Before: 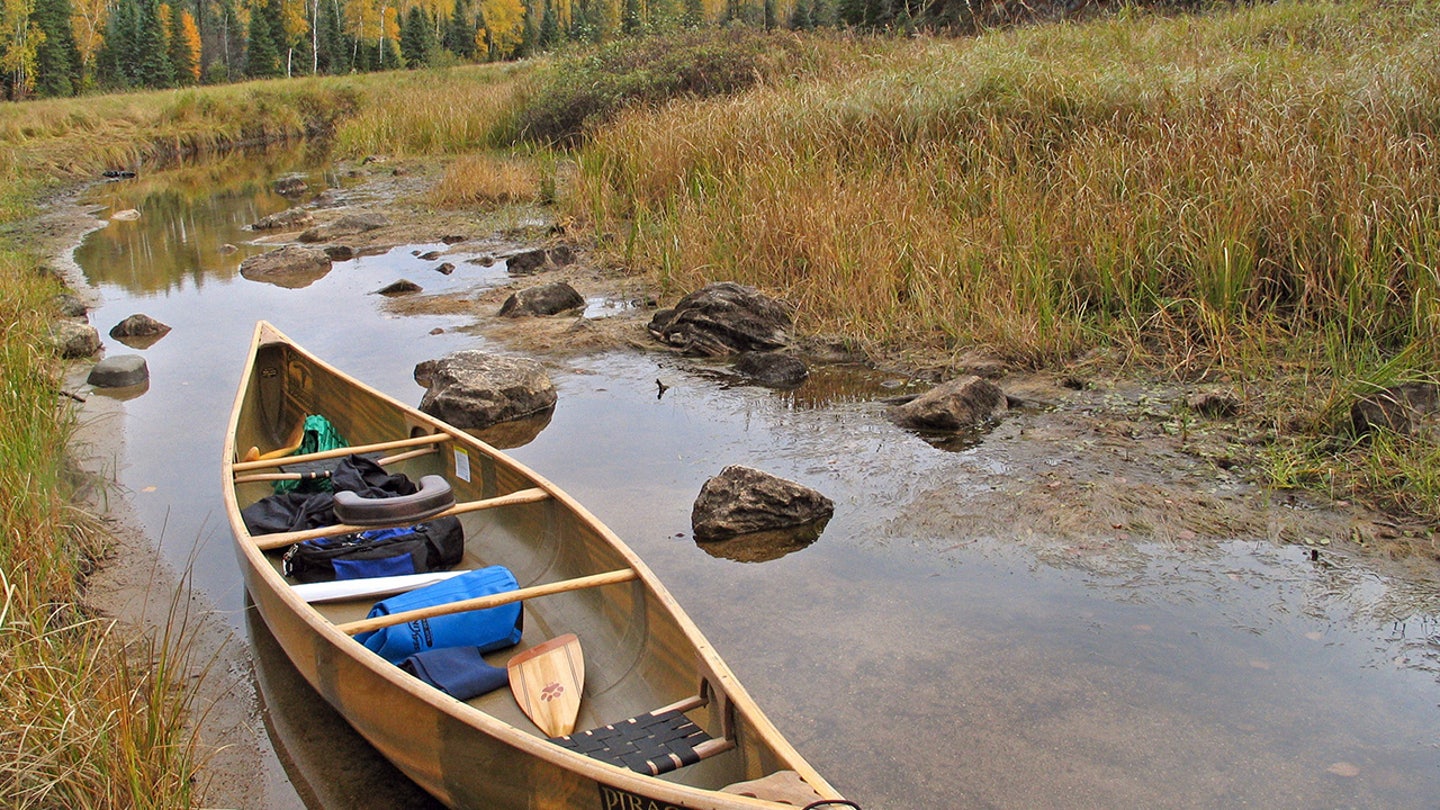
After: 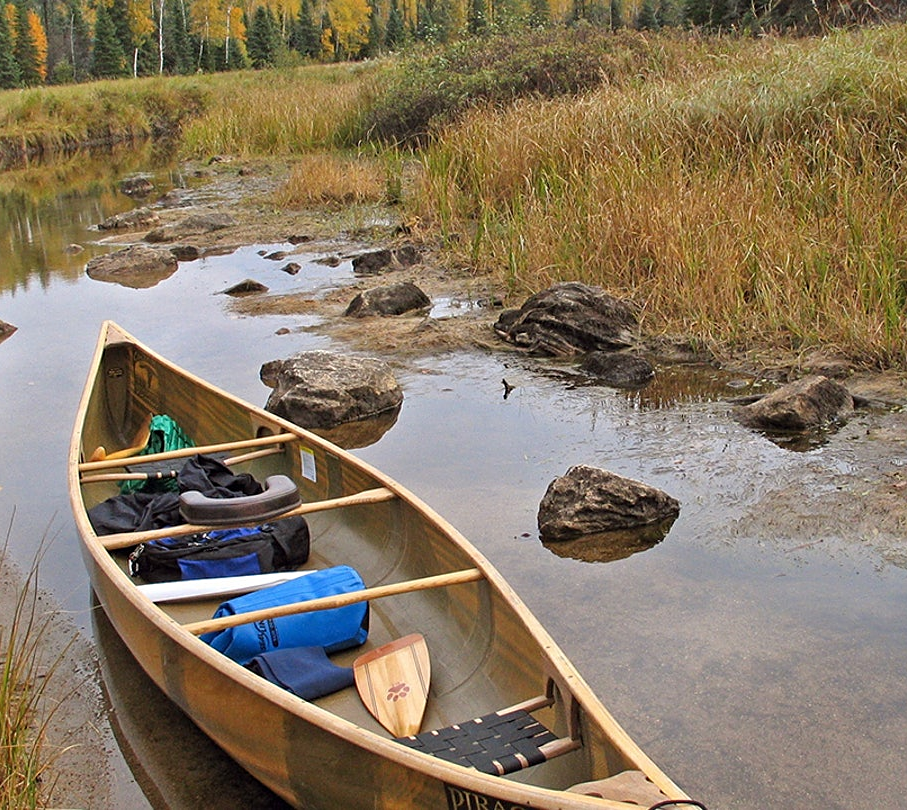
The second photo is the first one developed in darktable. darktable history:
sharpen: amount 0.209
crop: left 10.707%, right 26.305%
